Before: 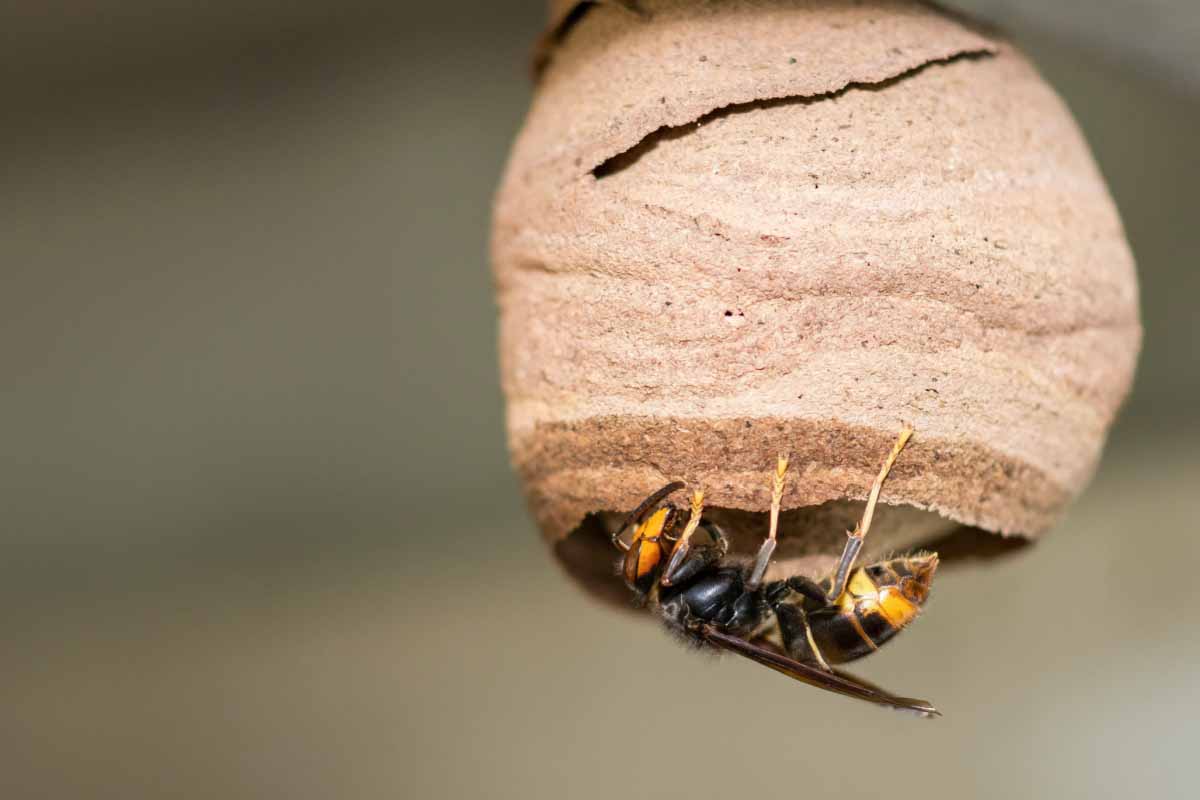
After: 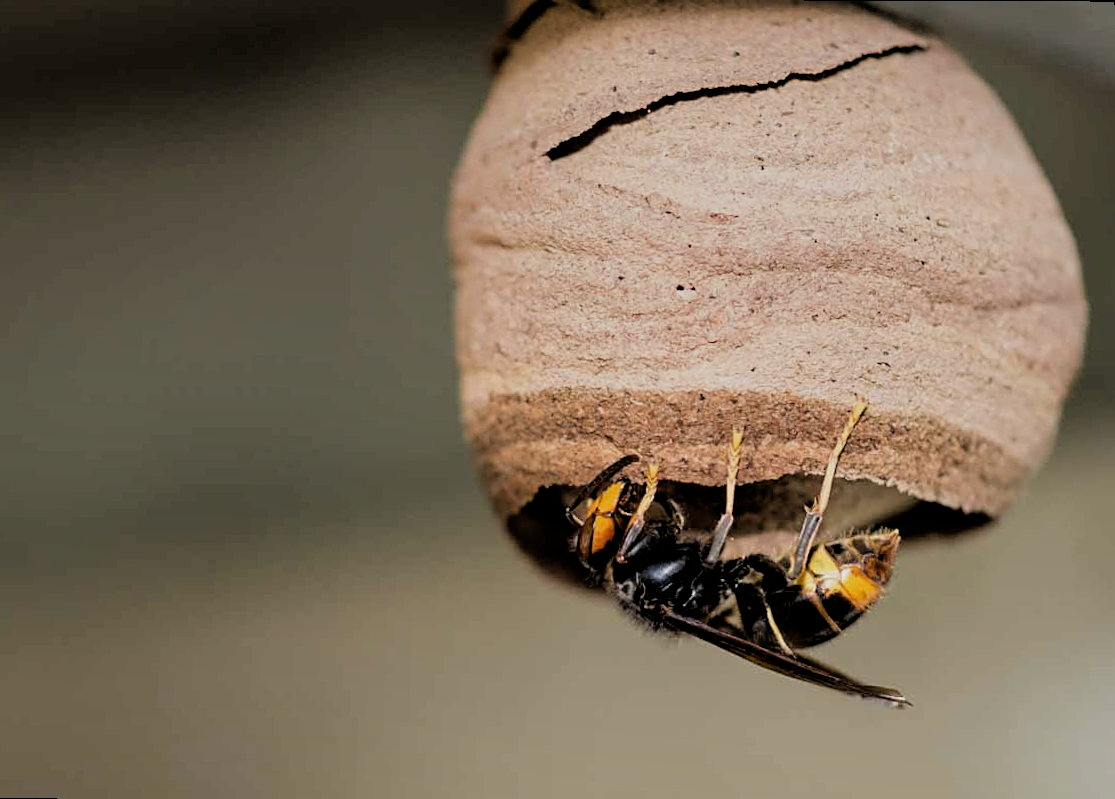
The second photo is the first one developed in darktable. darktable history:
sharpen: on, module defaults
graduated density: rotation 5.63°, offset 76.9
filmic rgb: black relative exposure -3.92 EV, white relative exposure 3.14 EV, hardness 2.87
rotate and perspective: rotation 0.215°, lens shift (vertical) -0.139, crop left 0.069, crop right 0.939, crop top 0.002, crop bottom 0.996
